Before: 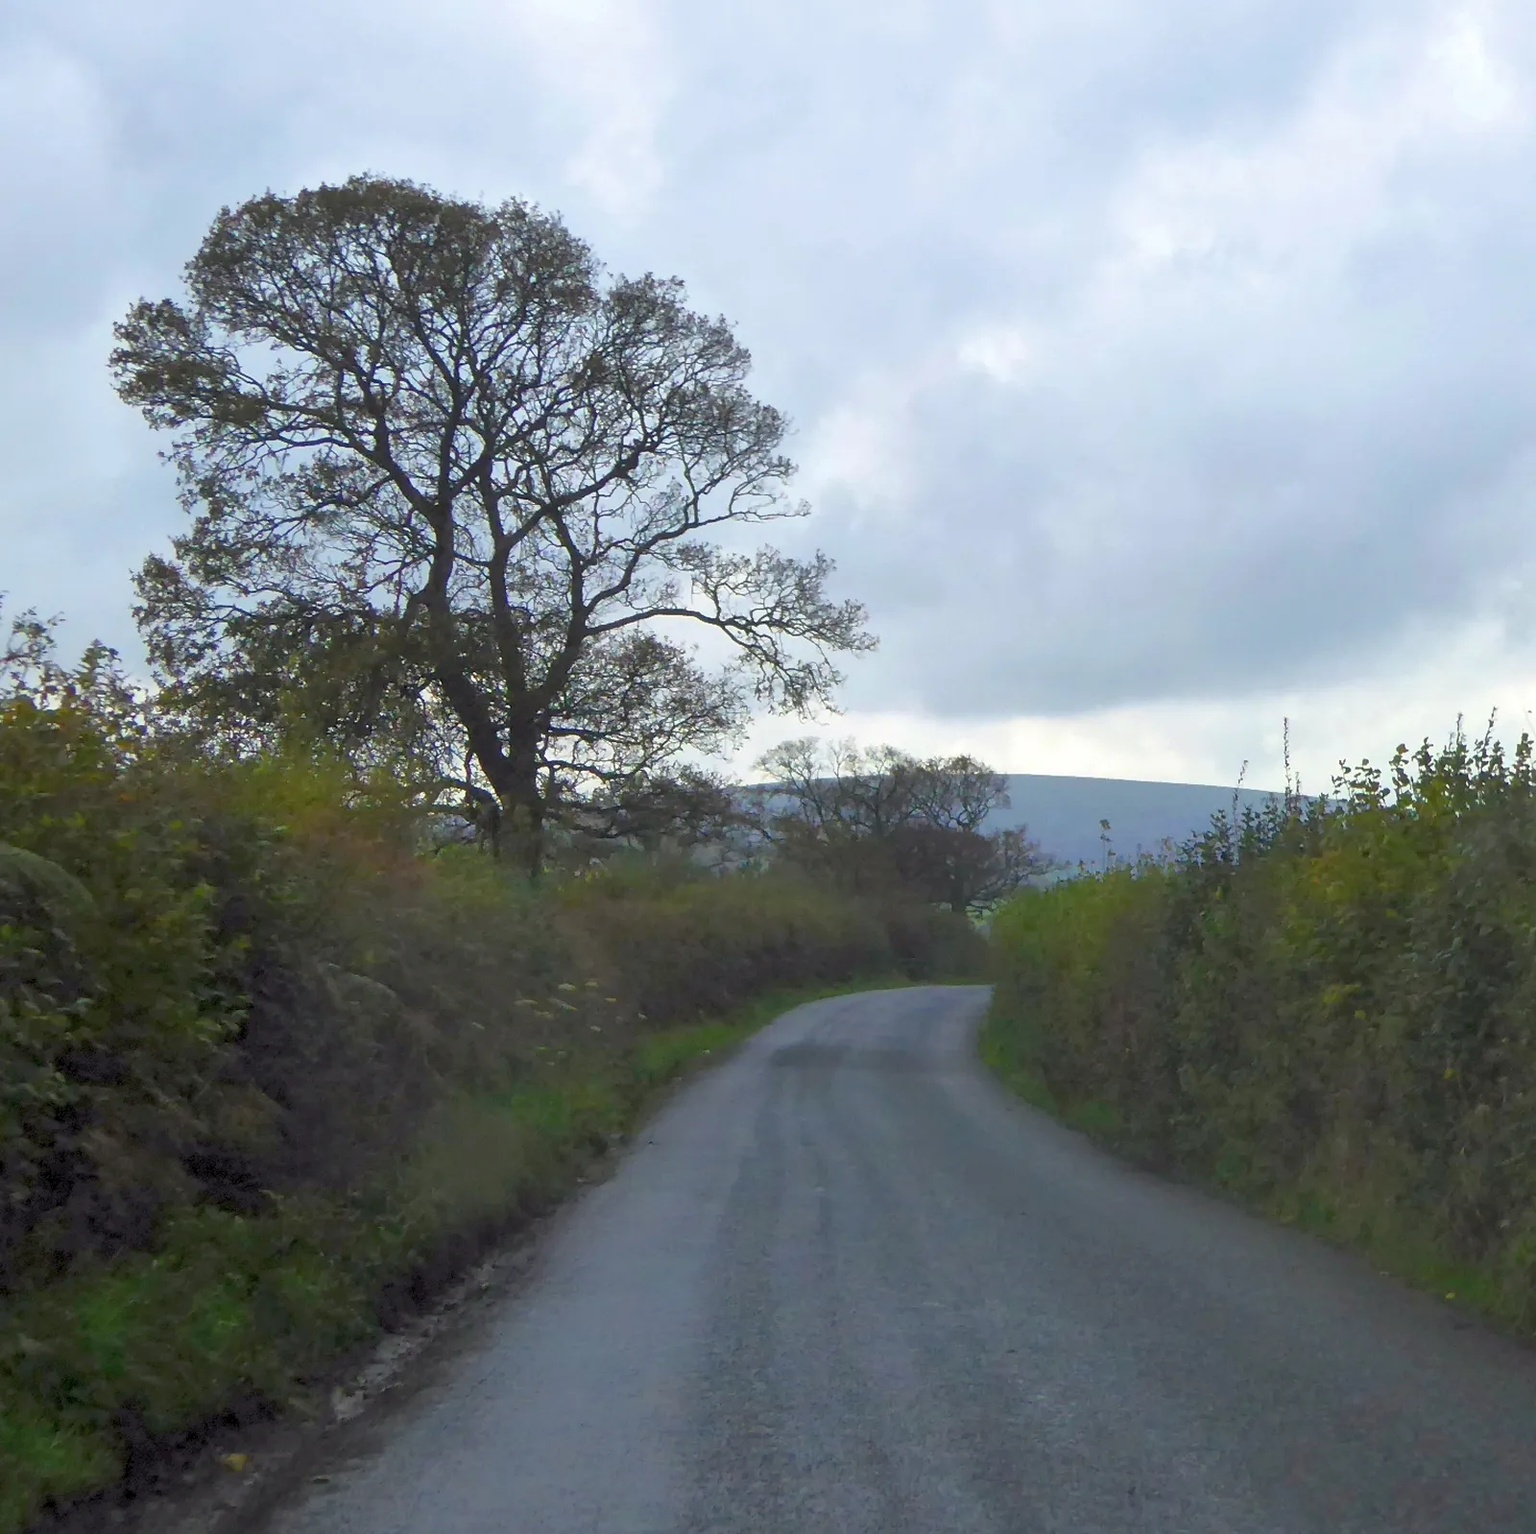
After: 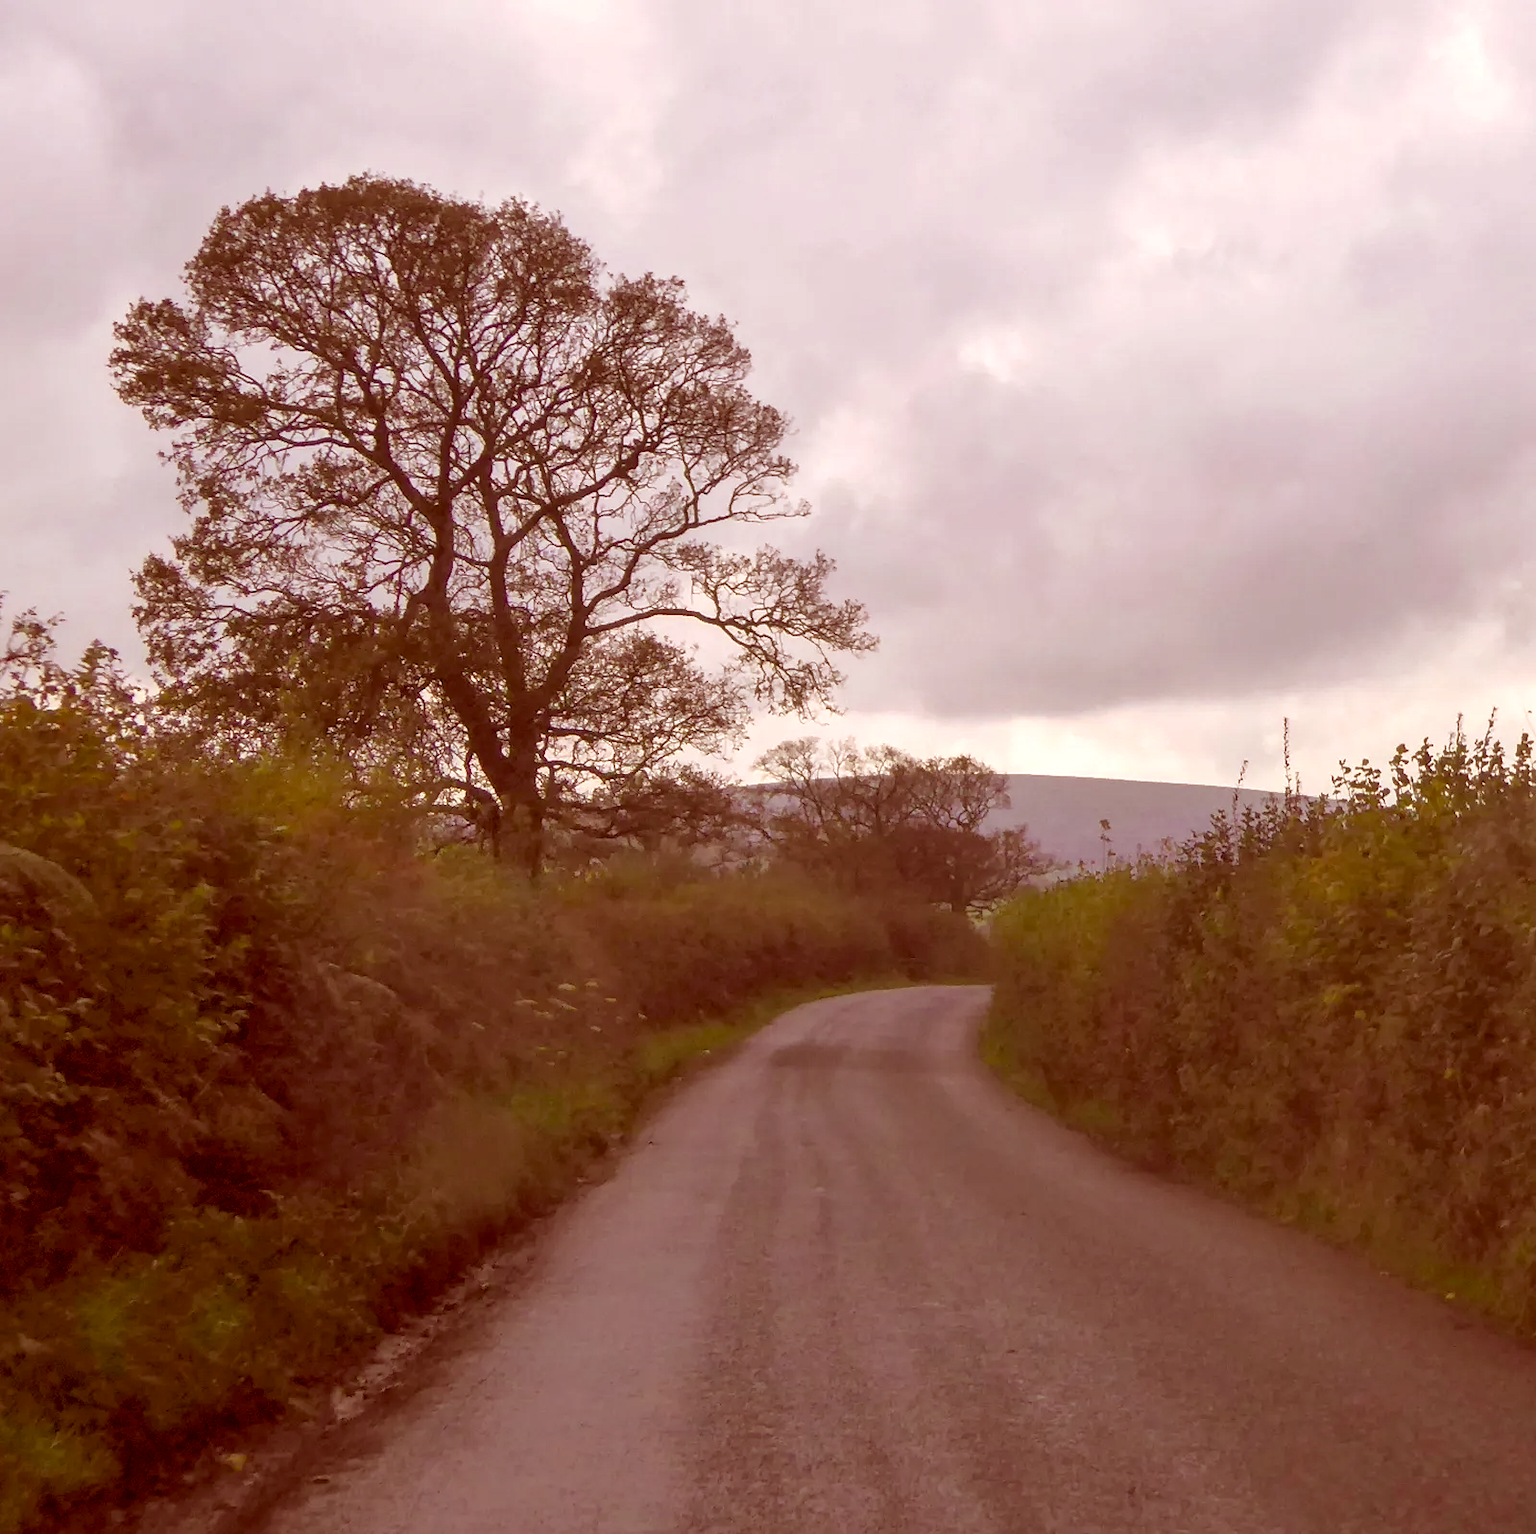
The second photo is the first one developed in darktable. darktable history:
local contrast: on, module defaults
color correction: highlights a* 9.24, highlights b* 8.64, shadows a* 39.44, shadows b* 39.52, saturation 0.777
